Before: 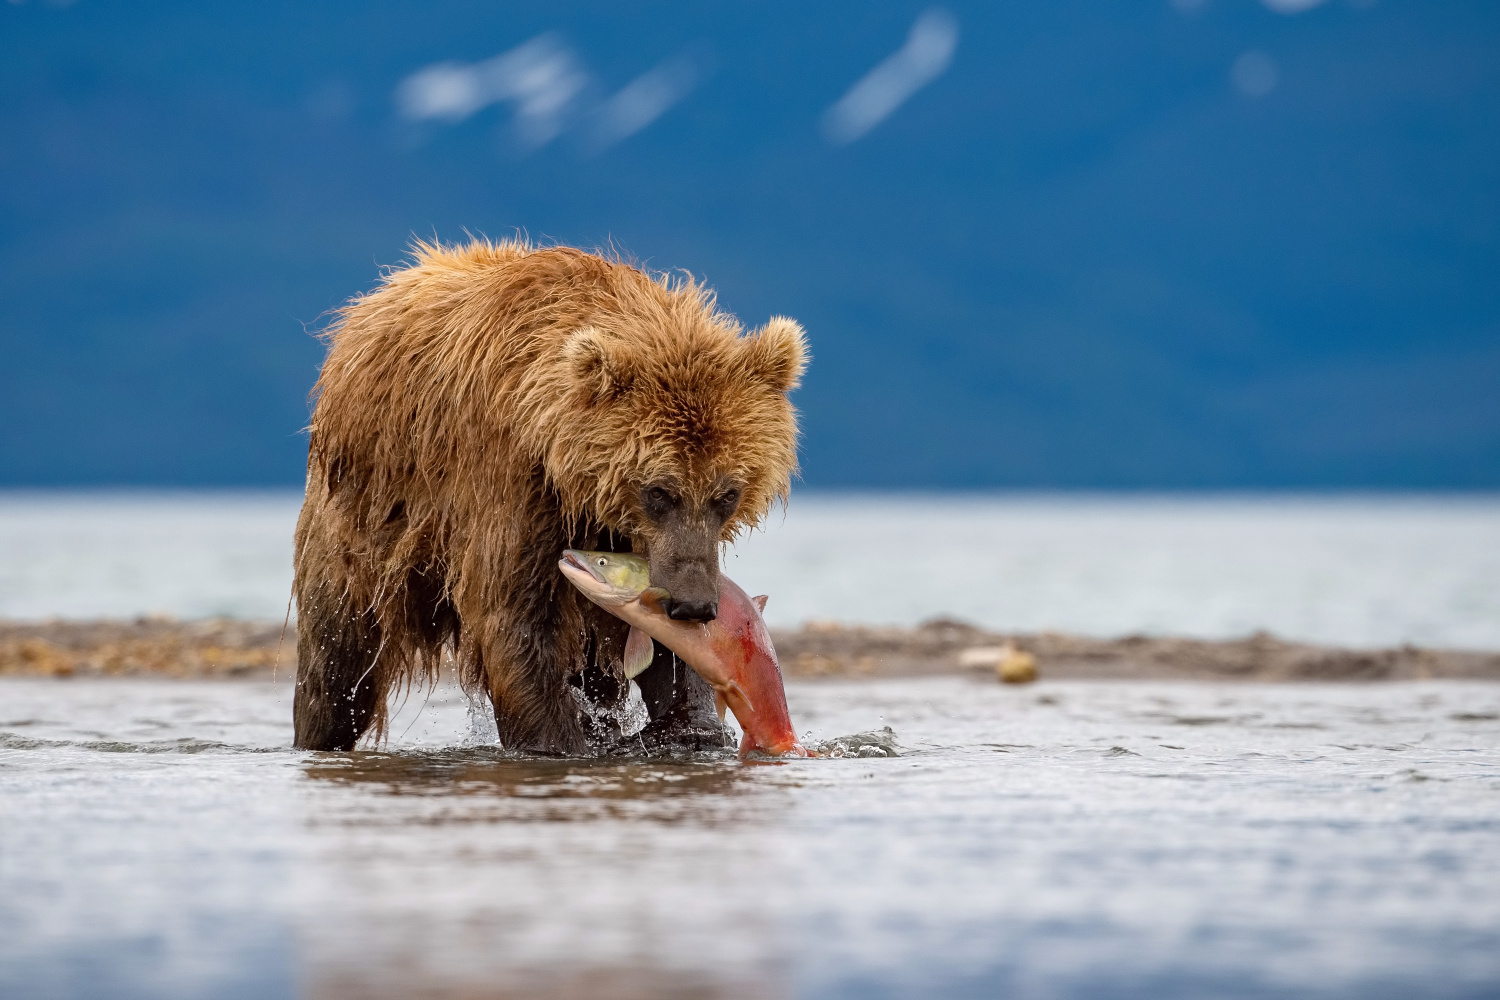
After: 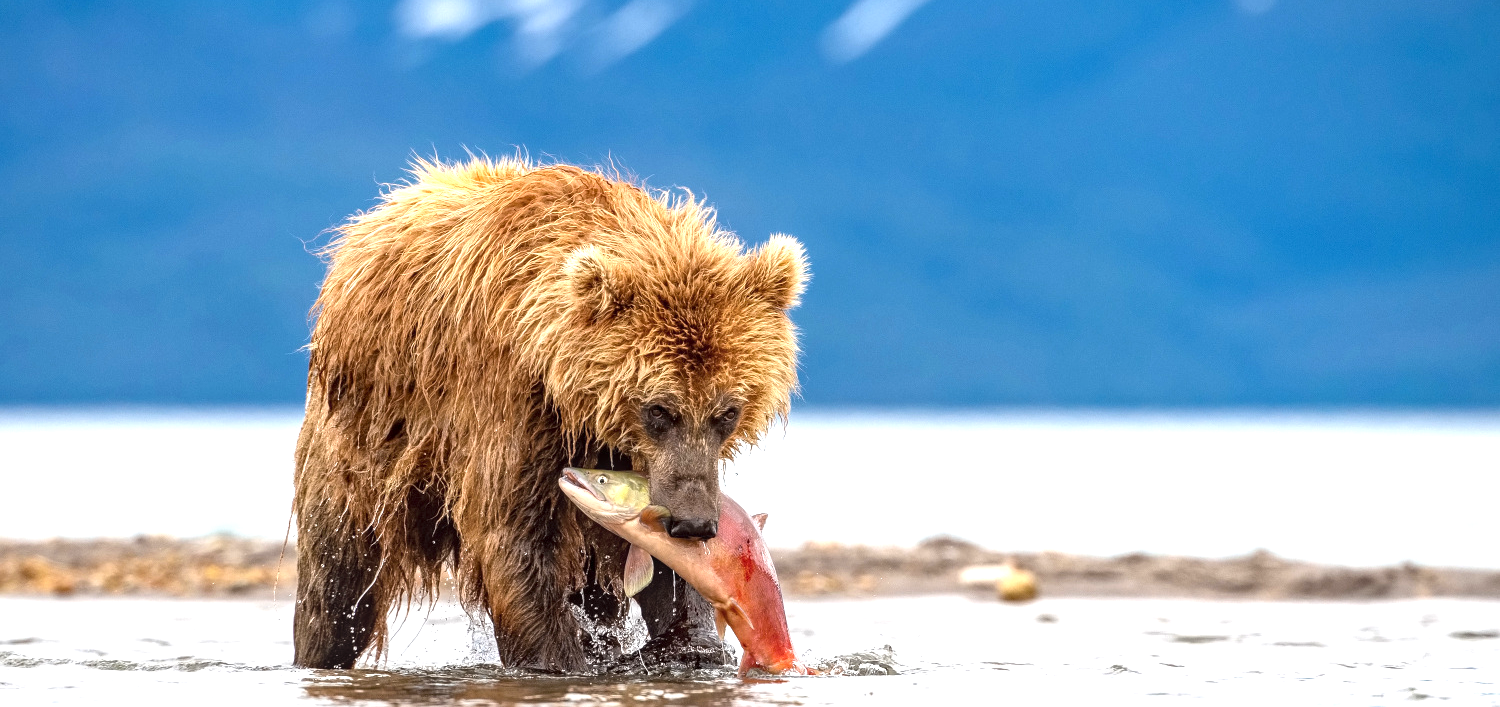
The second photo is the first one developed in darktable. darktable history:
local contrast: on, module defaults
exposure: black level correction 0, exposure 1 EV, compensate exposure bias true, compensate highlight preservation false
tone equalizer: on, module defaults
crop and rotate: top 8.293%, bottom 20.996%
